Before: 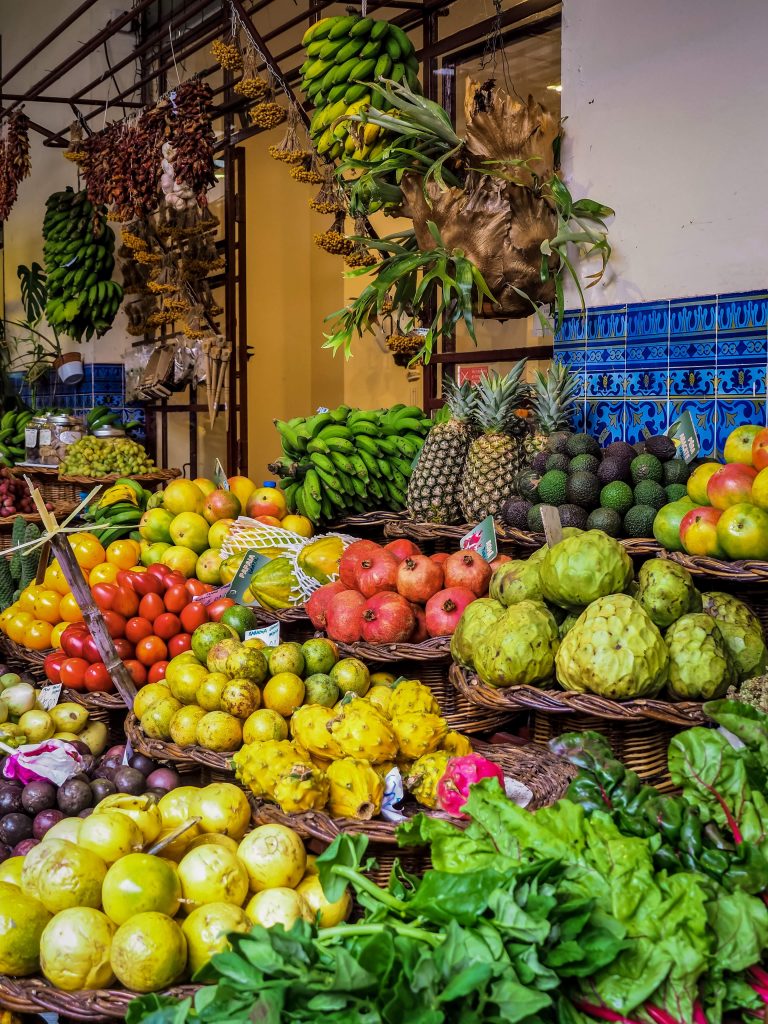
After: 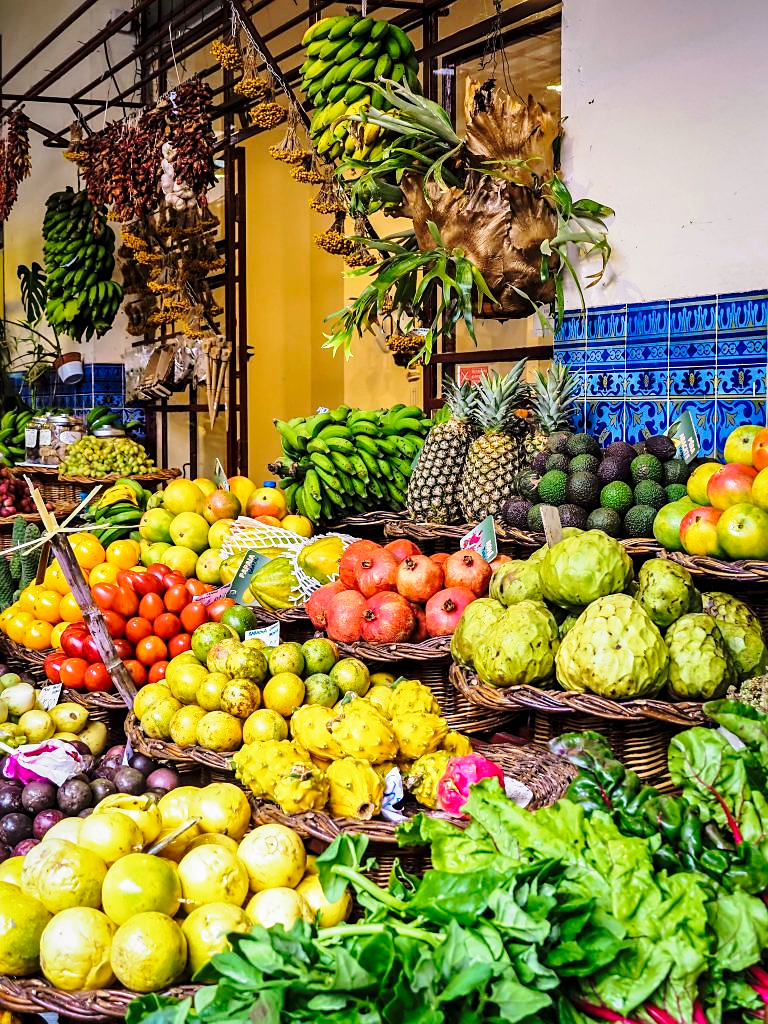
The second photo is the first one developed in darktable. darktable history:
sharpen: radius 1.864, amount 0.398, threshold 1.271
base curve: curves: ch0 [(0, 0) (0.028, 0.03) (0.121, 0.232) (0.46, 0.748) (0.859, 0.968) (1, 1)], preserve colors none
